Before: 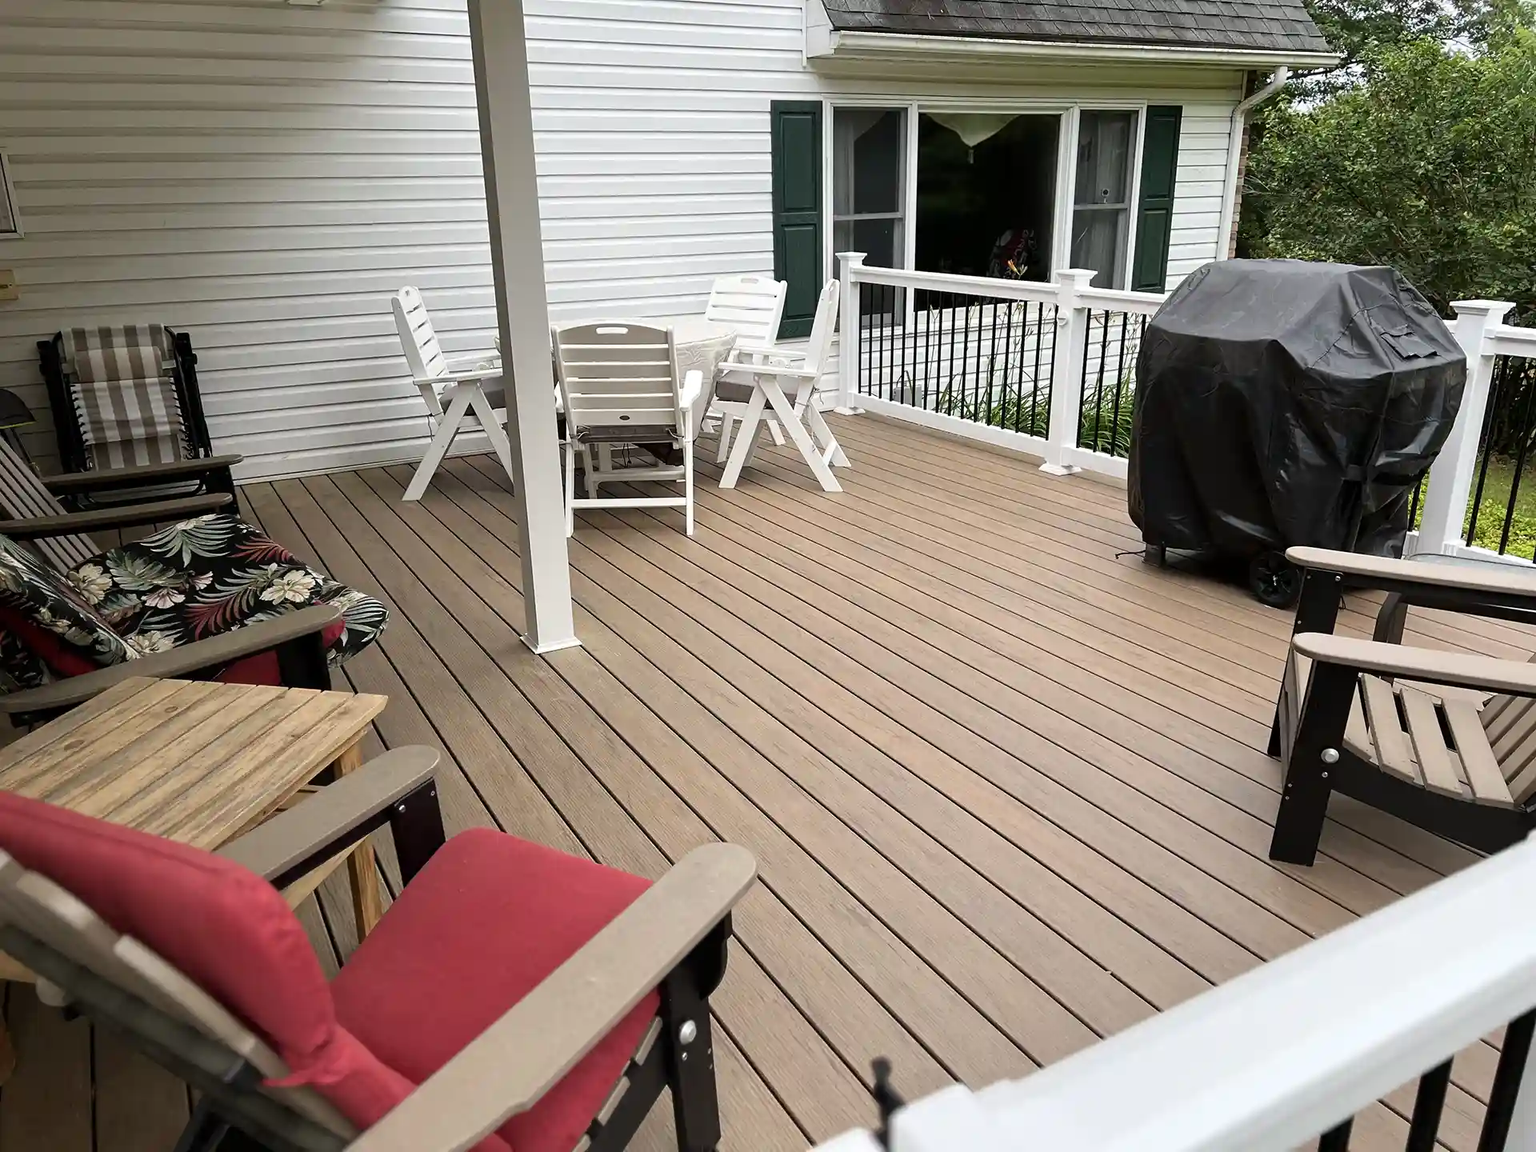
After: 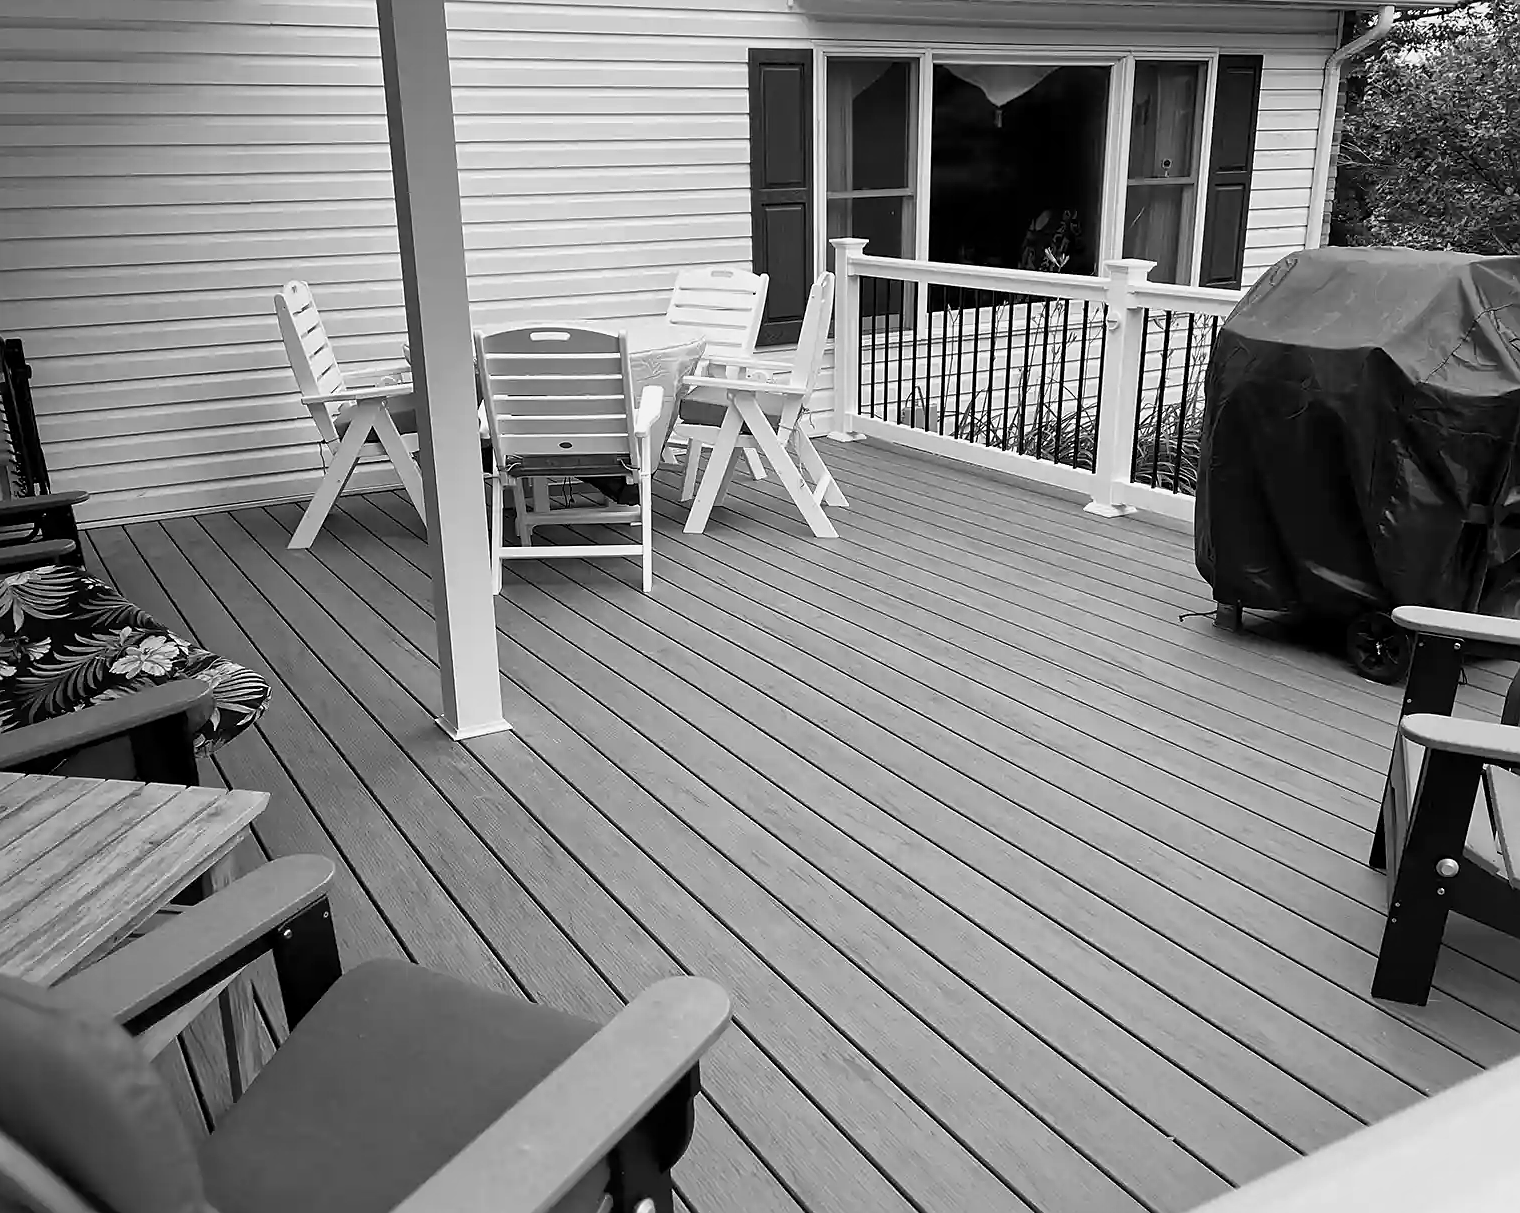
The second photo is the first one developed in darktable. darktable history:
sharpen: radius 0.969, amount 0.604
local contrast: mode bilateral grid, contrast 20, coarseness 50, detail 120%, midtone range 0.2
crop: left 11.225%, top 5.381%, right 9.565%, bottom 10.314%
monochrome: a -74.22, b 78.2
rotate and perspective: crop left 0, crop top 0
